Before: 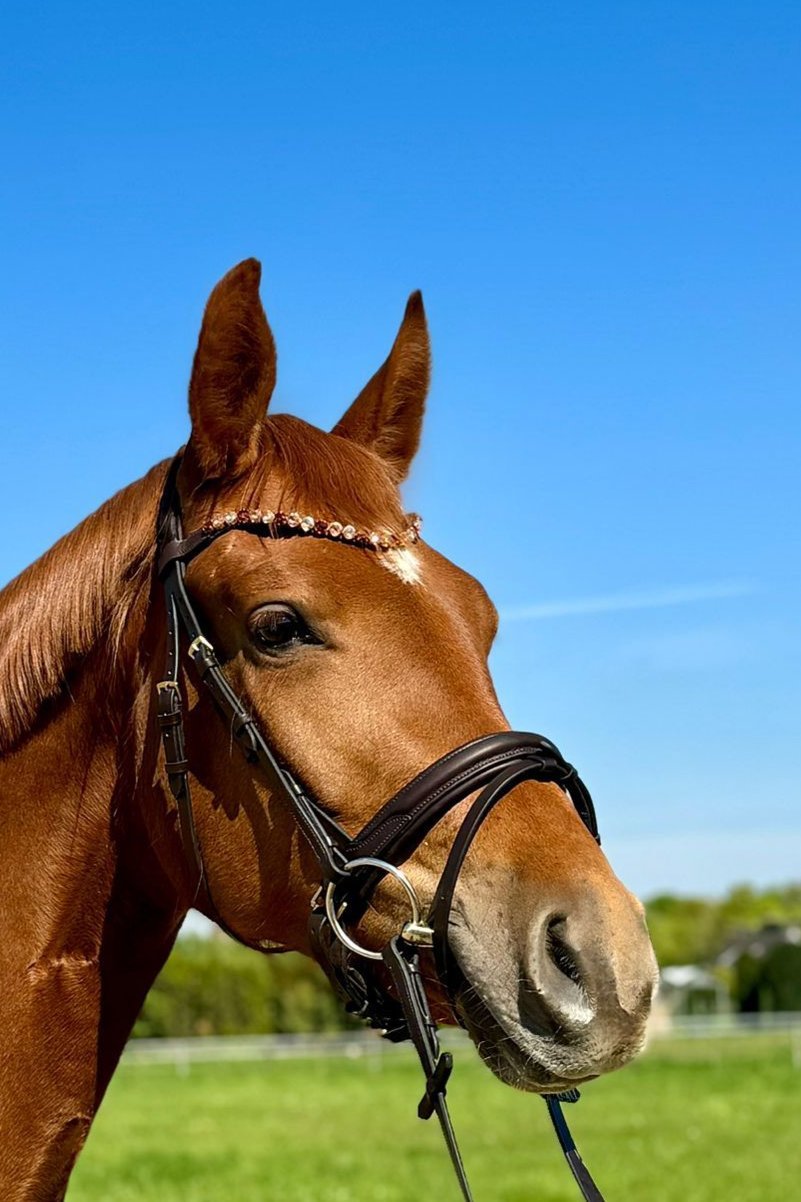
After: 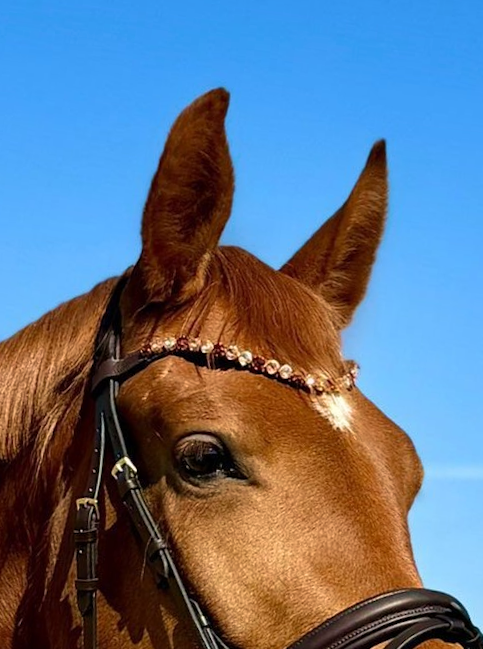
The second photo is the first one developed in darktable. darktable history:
crop and rotate: angle -6.81°, left 2.094%, top 6.627%, right 27.24%, bottom 30.073%
velvia: strength 26.81%
